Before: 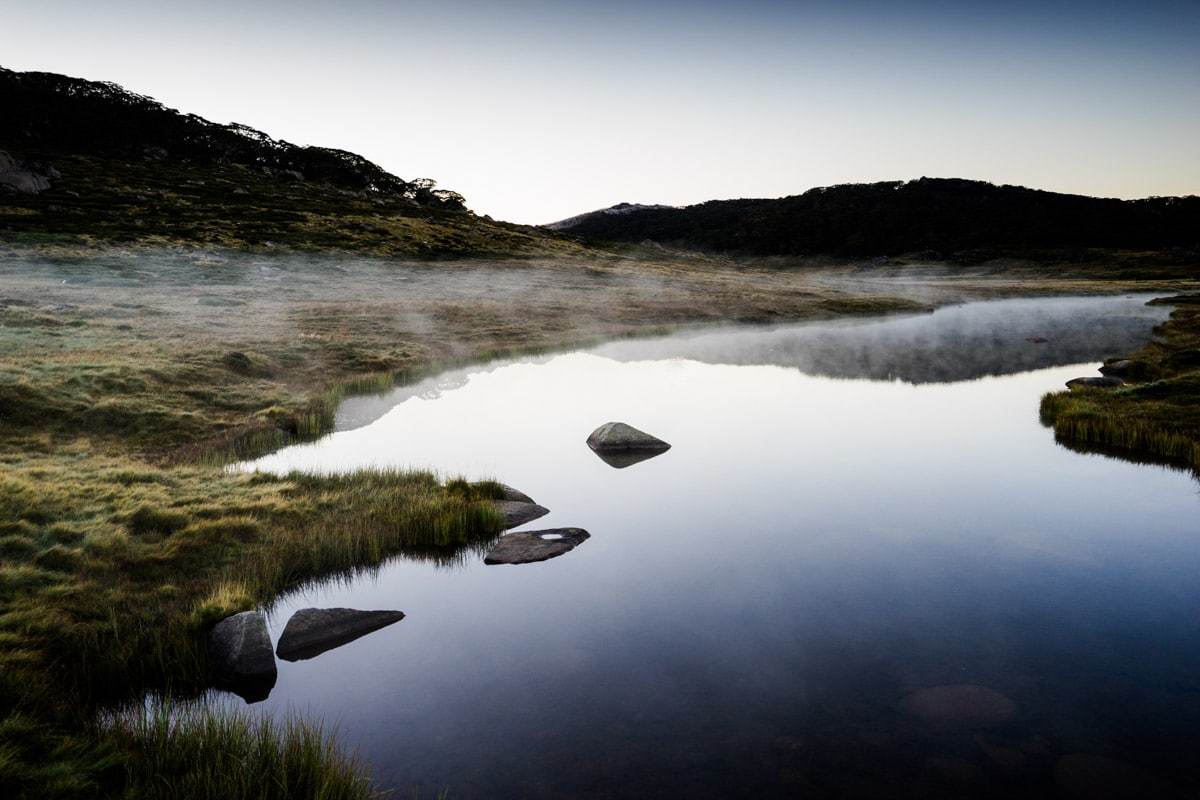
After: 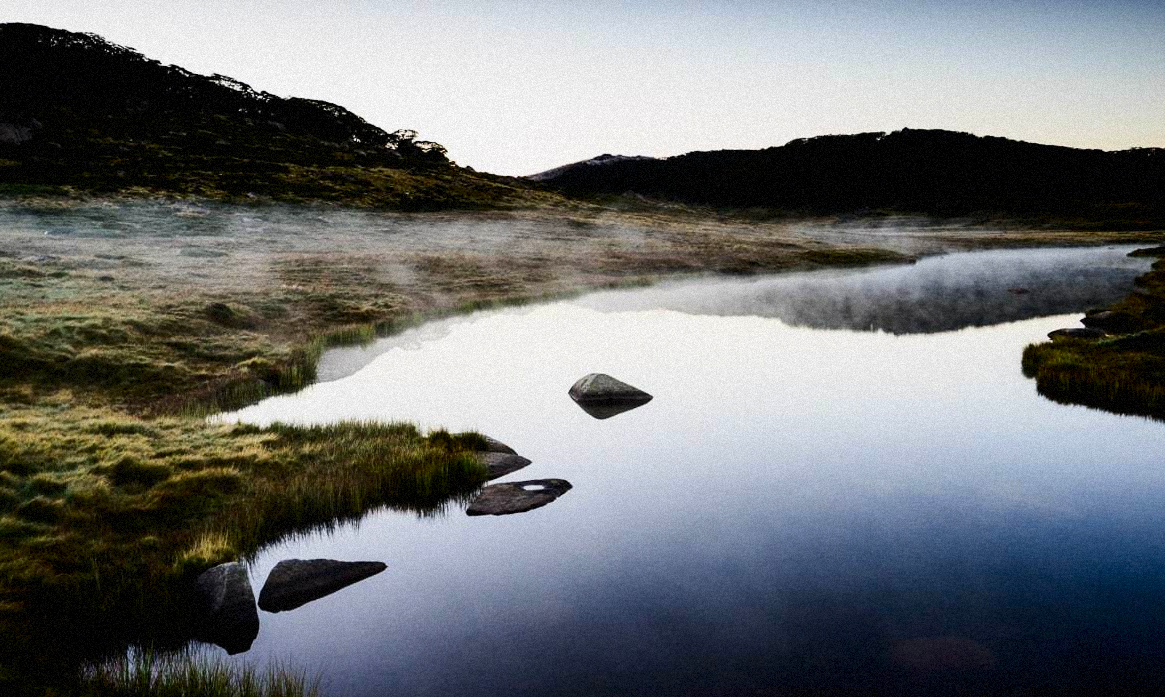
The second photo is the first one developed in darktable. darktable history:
color contrast: green-magenta contrast 1.2, blue-yellow contrast 1.2
contrast brightness saturation: contrast 0.22
grain: mid-tones bias 0%
crop: left 1.507%, top 6.147%, right 1.379%, bottom 6.637%
filmic rgb: black relative exposure -11.35 EV, white relative exposure 3.22 EV, hardness 6.76, color science v6 (2022)
